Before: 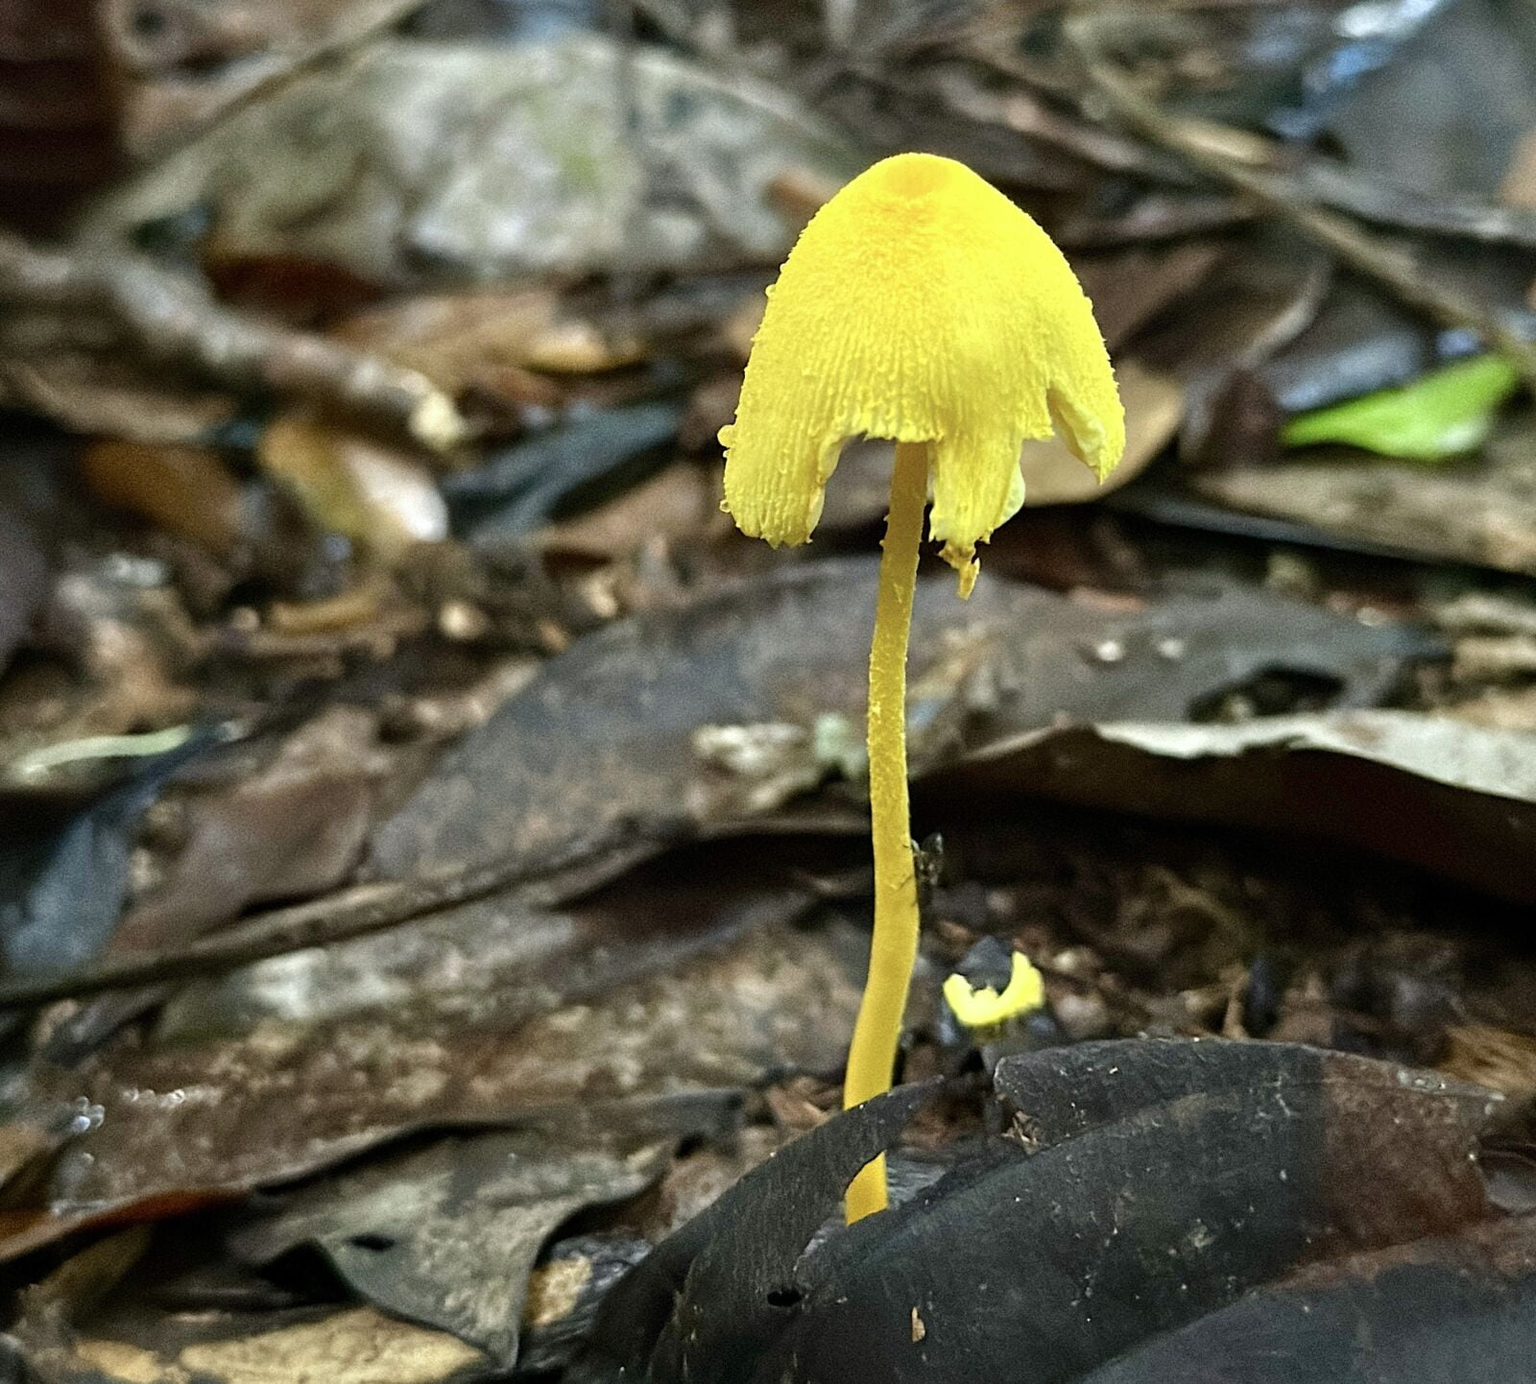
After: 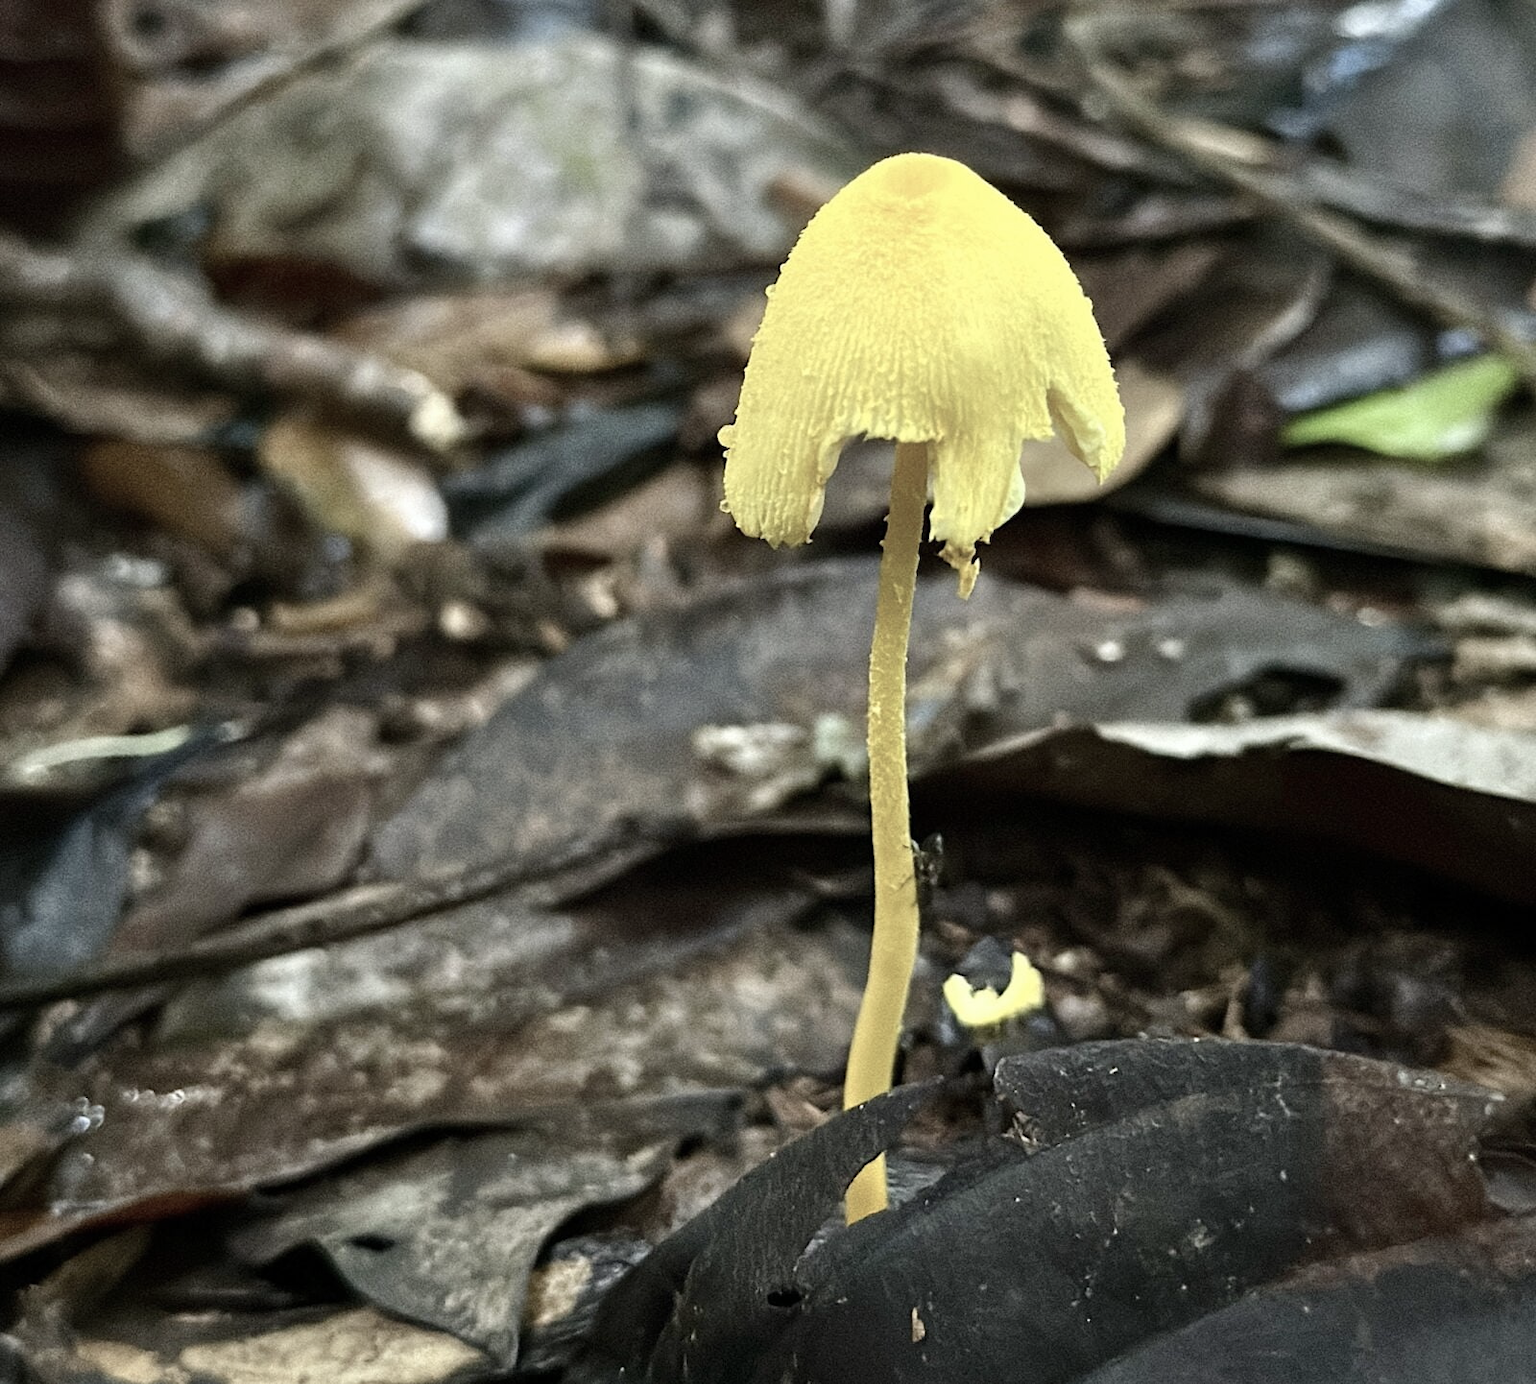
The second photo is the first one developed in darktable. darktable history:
contrast brightness saturation: contrast 0.096, saturation -0.371
